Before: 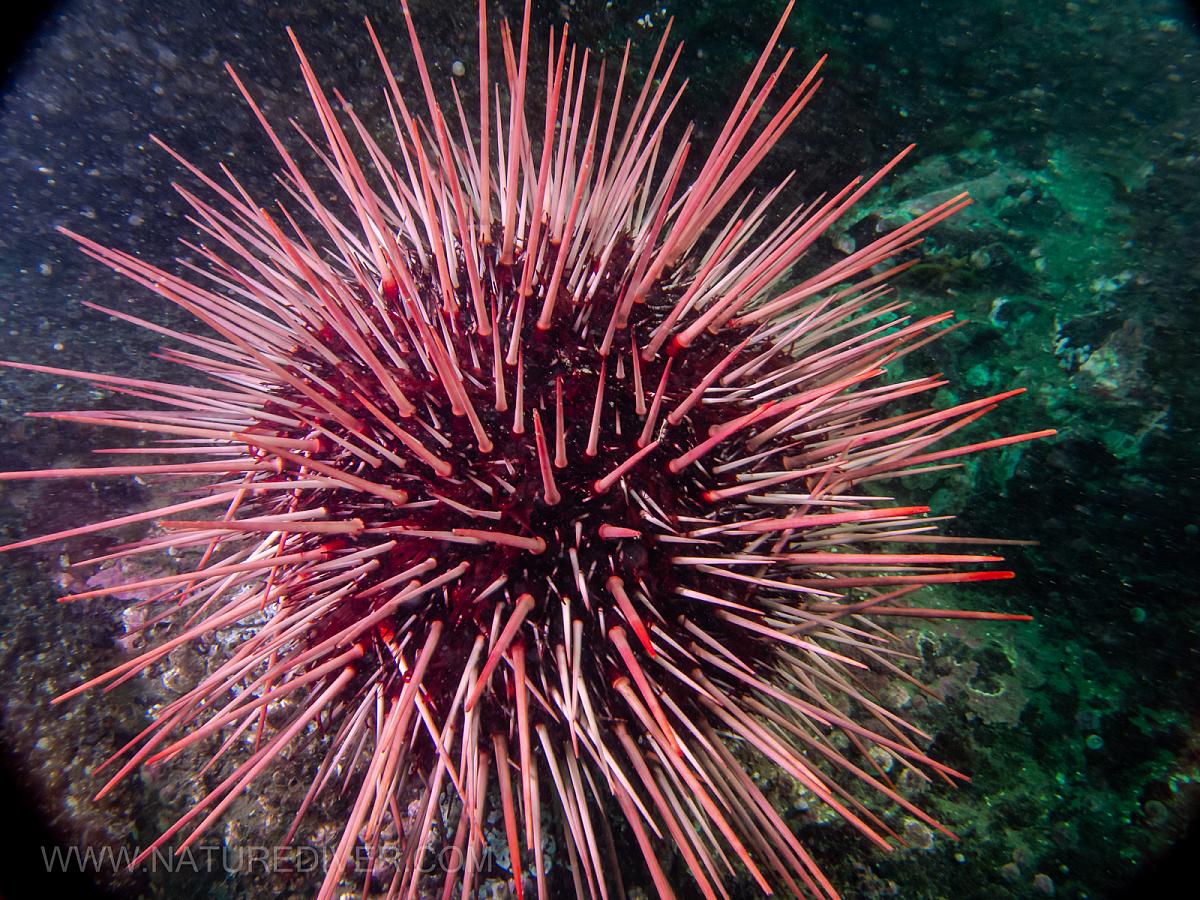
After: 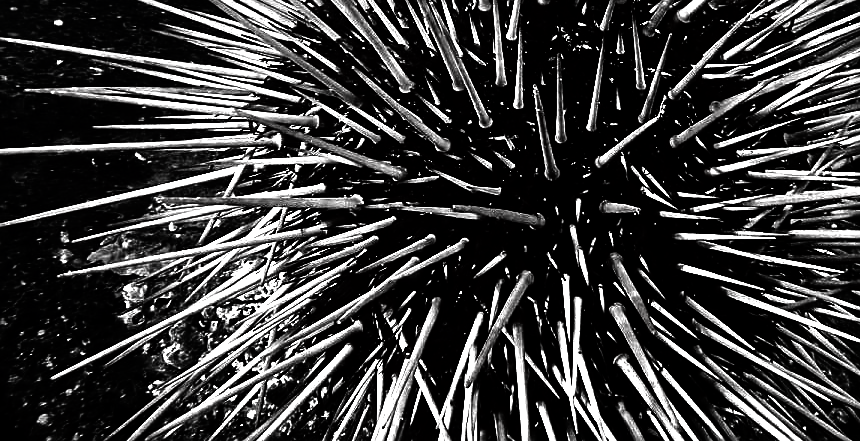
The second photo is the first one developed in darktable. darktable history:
sharpen: on, module defaults
exposure: black level correction 0, exposure 1.2 EV, compensate exposure bias true, compensate highlight preservation false
contrast brightness saturation: contrast 0.019, brightness -0.998, saturation -0.992
color balance rgb: shadows lift › chroma 2.002%, shadows lift › hue 214.36°, perceptual saturation grading › global saturation 0.489%, perceptual saturation grading › mid-tones 6.074%, perceptual saturation grading › shadows 71.463%, perceptual brilliance grading › highlights 1.776%, perceptual brilliance grading › mid-tones -50.222%, perceptual brilliance grading › shadows -49.621%, global vibrance 20%
contrast equalizer: octaves 7, y [[0.5, 0.542, 0.583, 0.625, 0.667, 0.708], [0.5 ×6], [0.5 ×6], [0 ×6], [0 ×6]], mix 0.147
crop: top 36.063%, right 28.283%, bottom 14.862%
